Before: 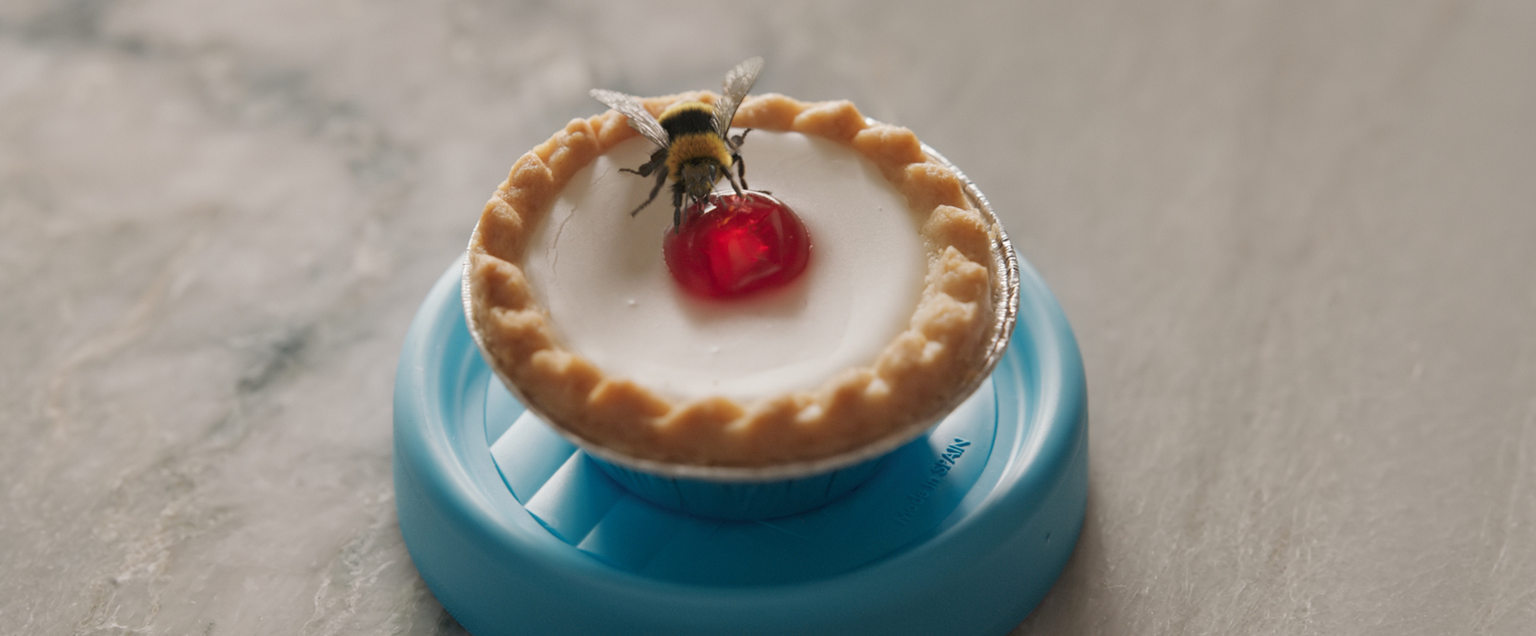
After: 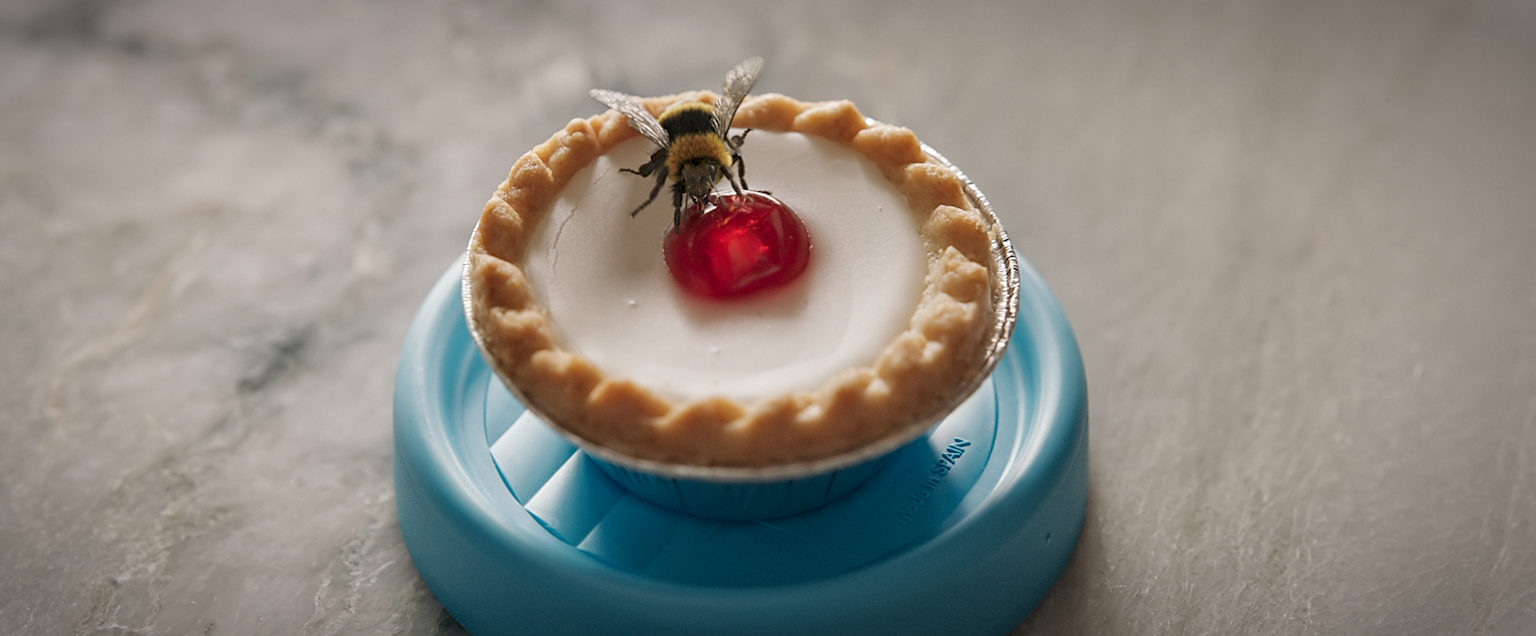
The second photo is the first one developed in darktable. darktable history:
local contrast: on, module defaults
vignetting: saturation -0.03, automatic ratio true
sharpen: on, module defaults
